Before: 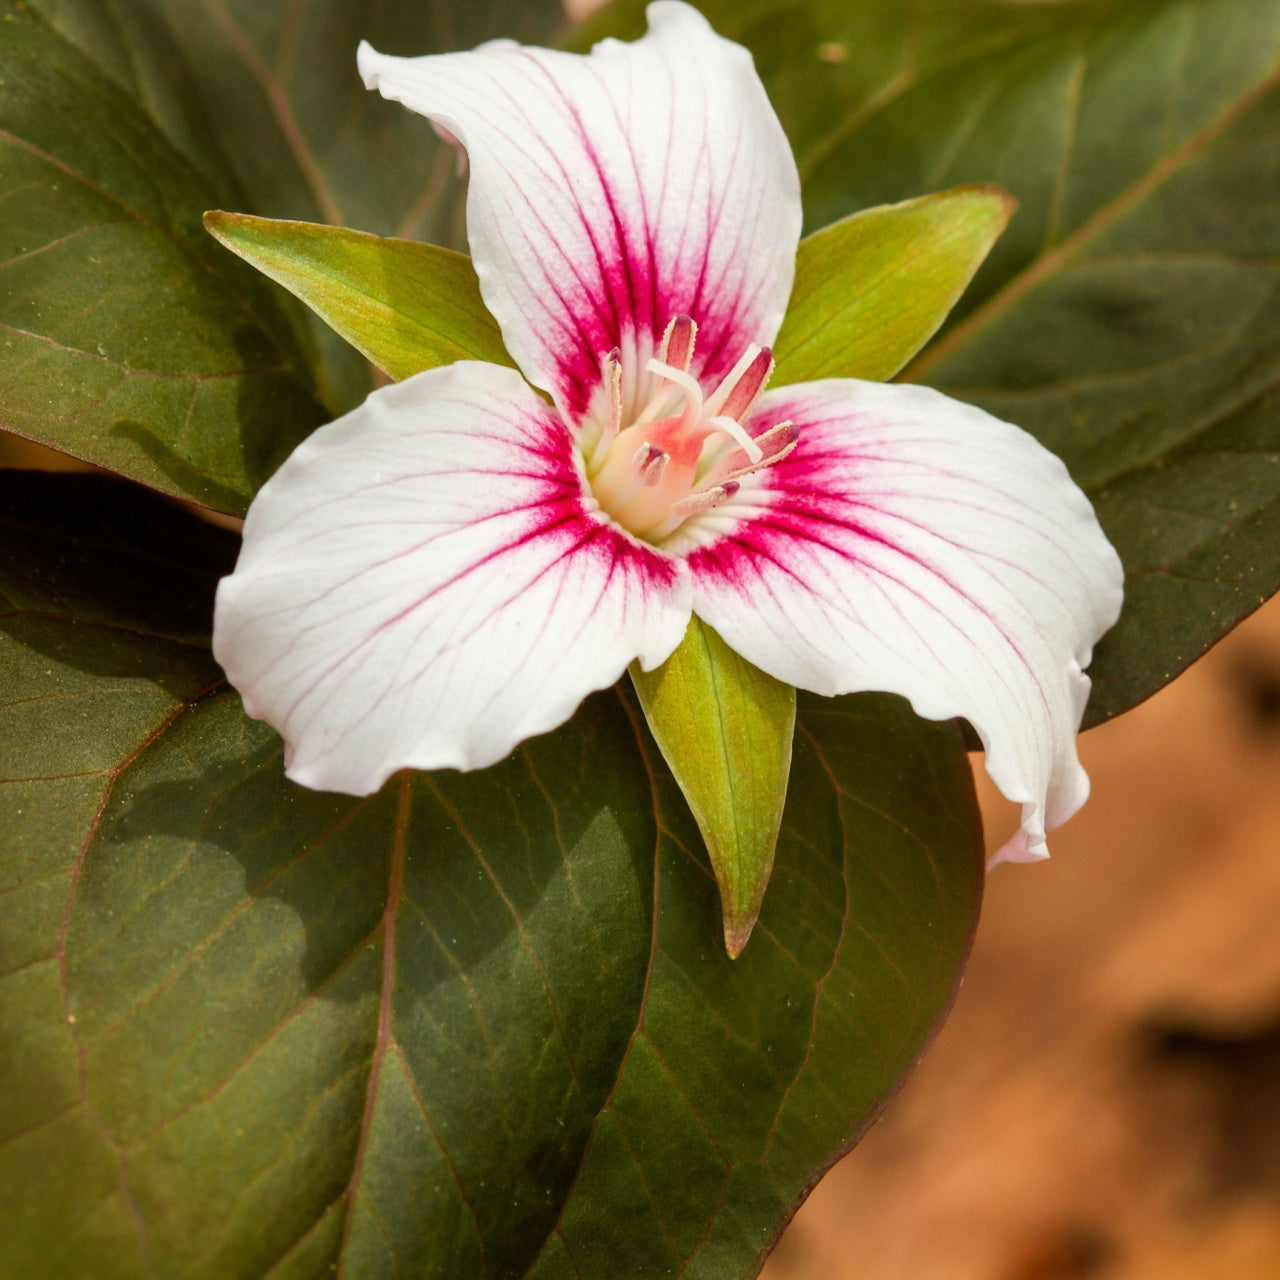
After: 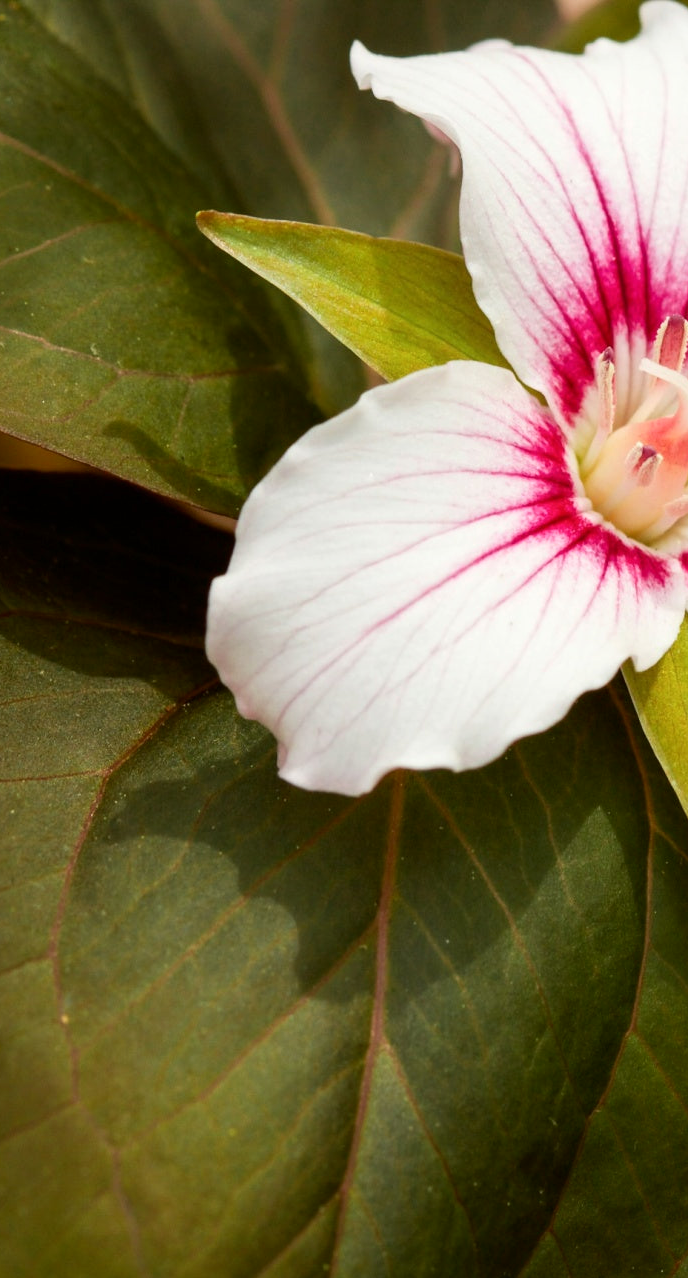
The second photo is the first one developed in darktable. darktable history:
shadows and highlights: shadows -30, highlights 30
crop: left 0.587%, right 45.588%, bottom 0.086%
